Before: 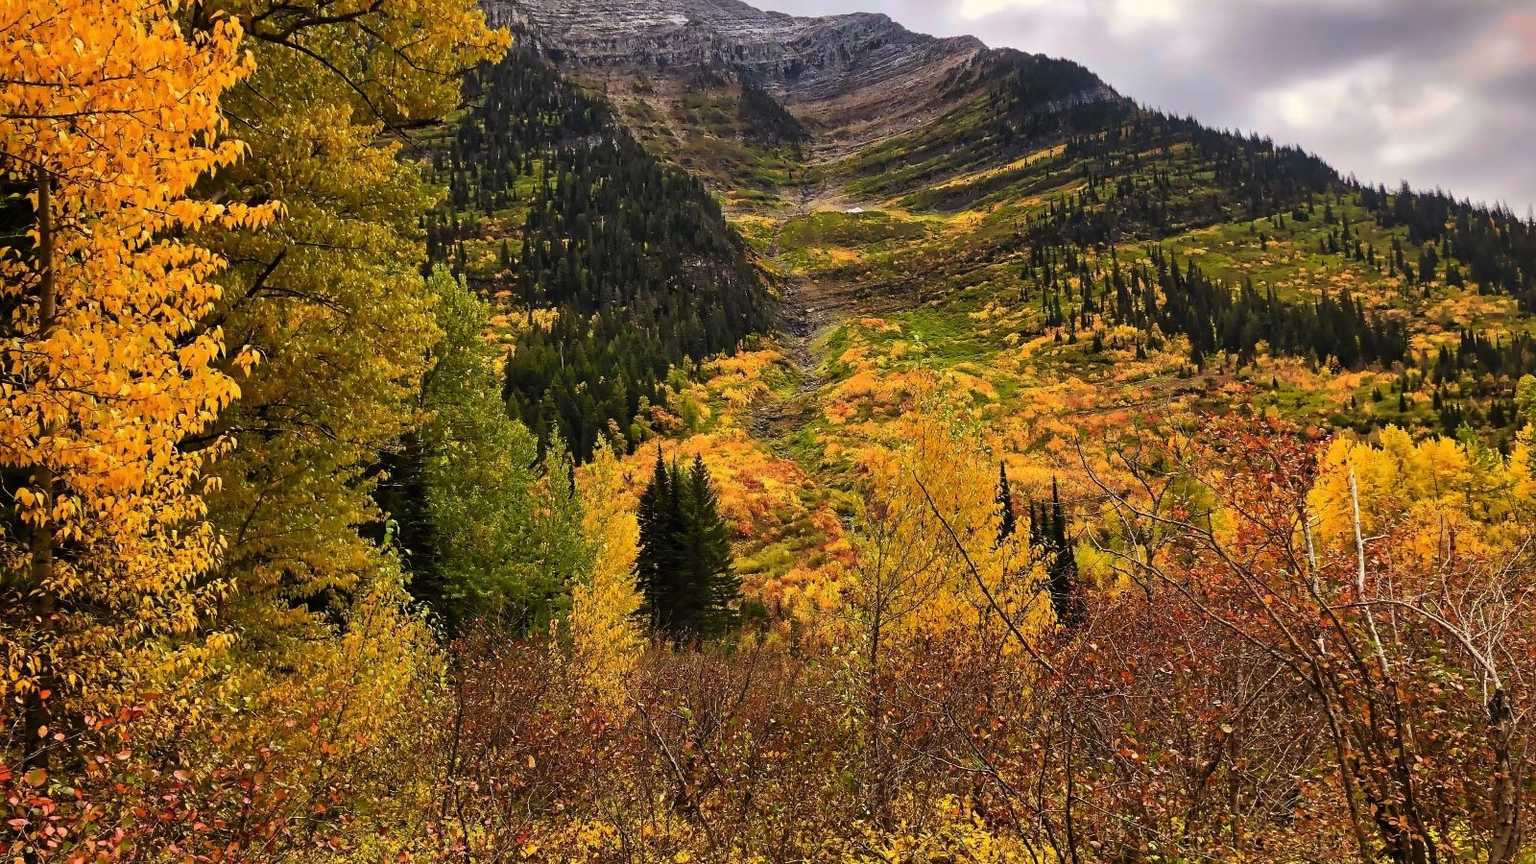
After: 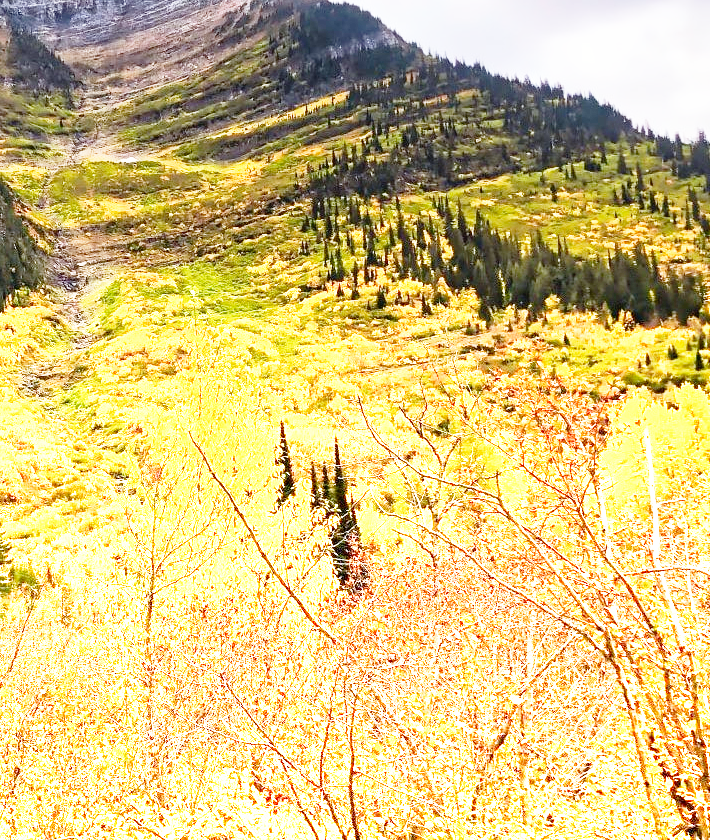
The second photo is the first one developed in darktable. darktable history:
white balance: red 0.967, blue 1.049
crop: left 47.628%, top 6.643%, right 7.874%
base curve: curves: ch0 [(0, 0) (0.012, 0.01) (0.073, 0.168) (0.31, 0.711) (0.645, 0.957) (1, 1)], preserve colors none
graduated density: density -3.9 EV
